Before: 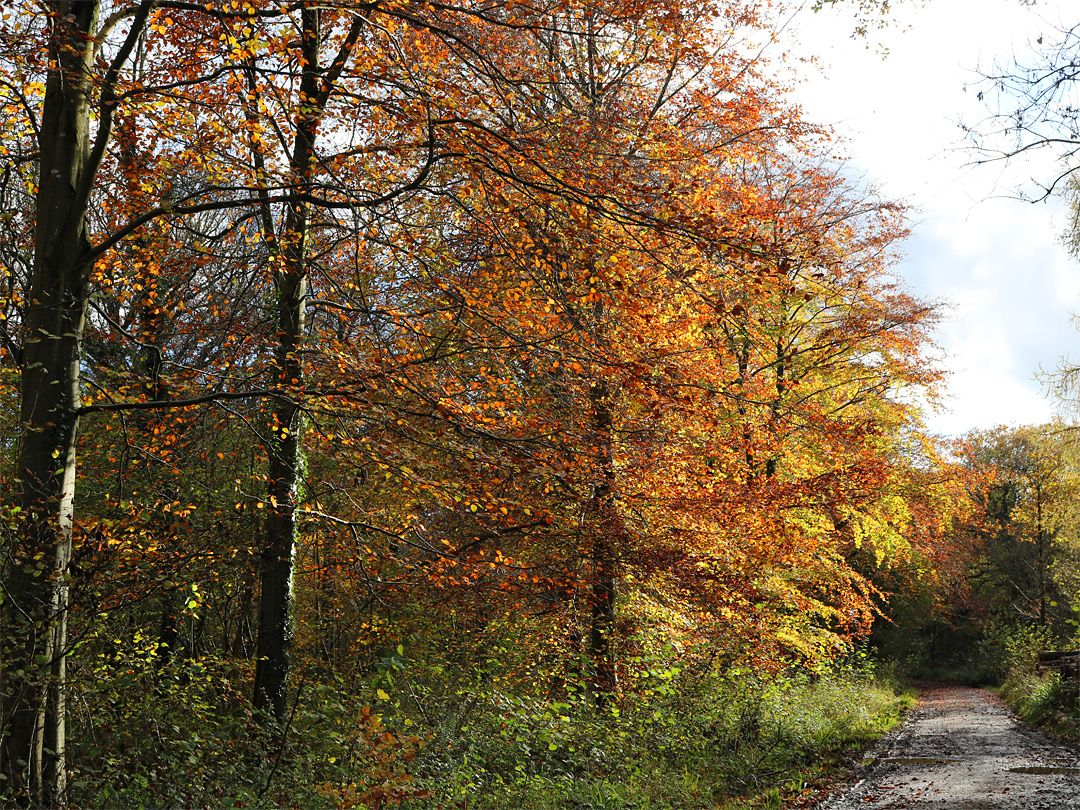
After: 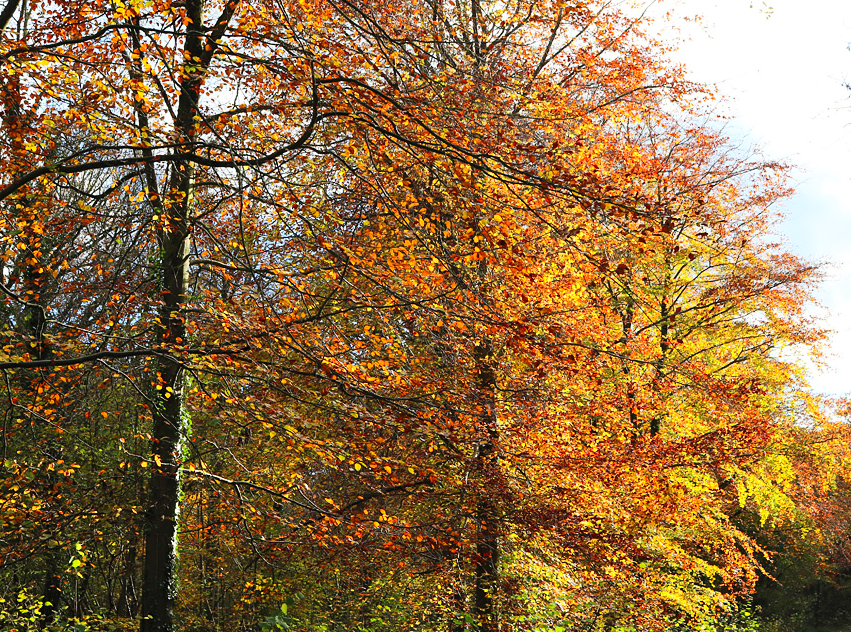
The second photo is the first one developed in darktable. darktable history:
crop and rotate: left 10.77%, top 5.1%, right 10.41%, bottom 16.76%
contrast brightness saturation: contrast 0.2, brightness 0.16, saturation 0.22
